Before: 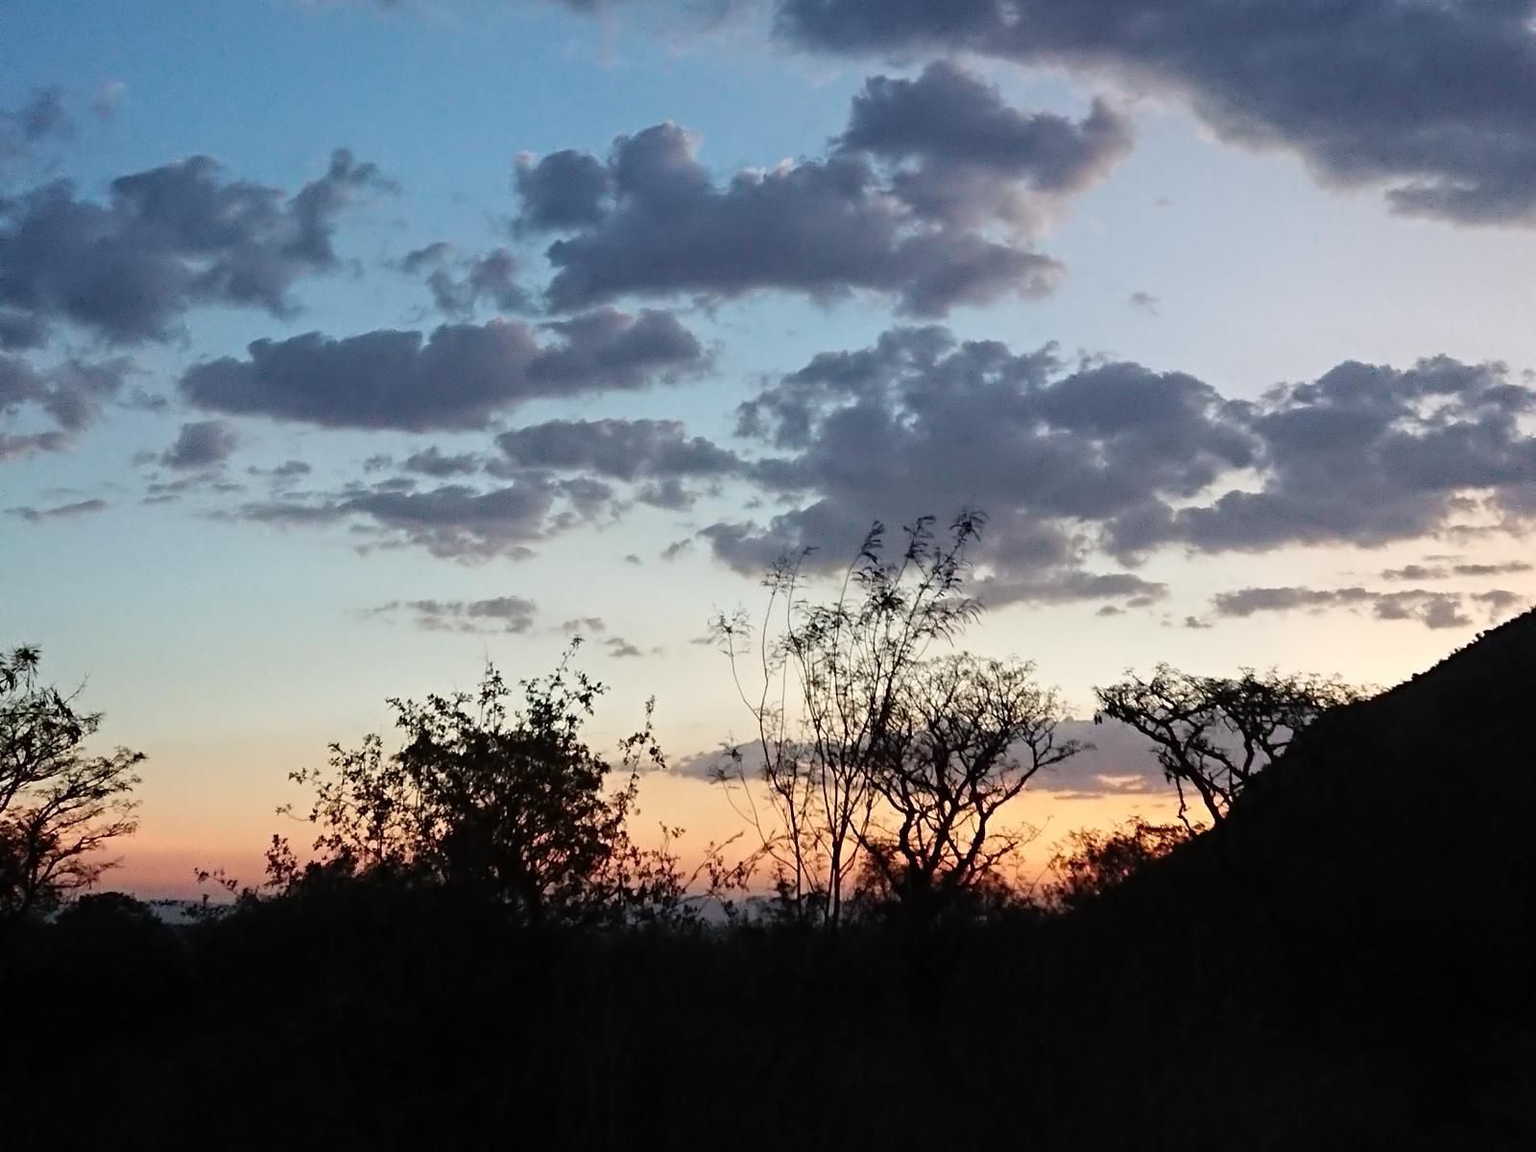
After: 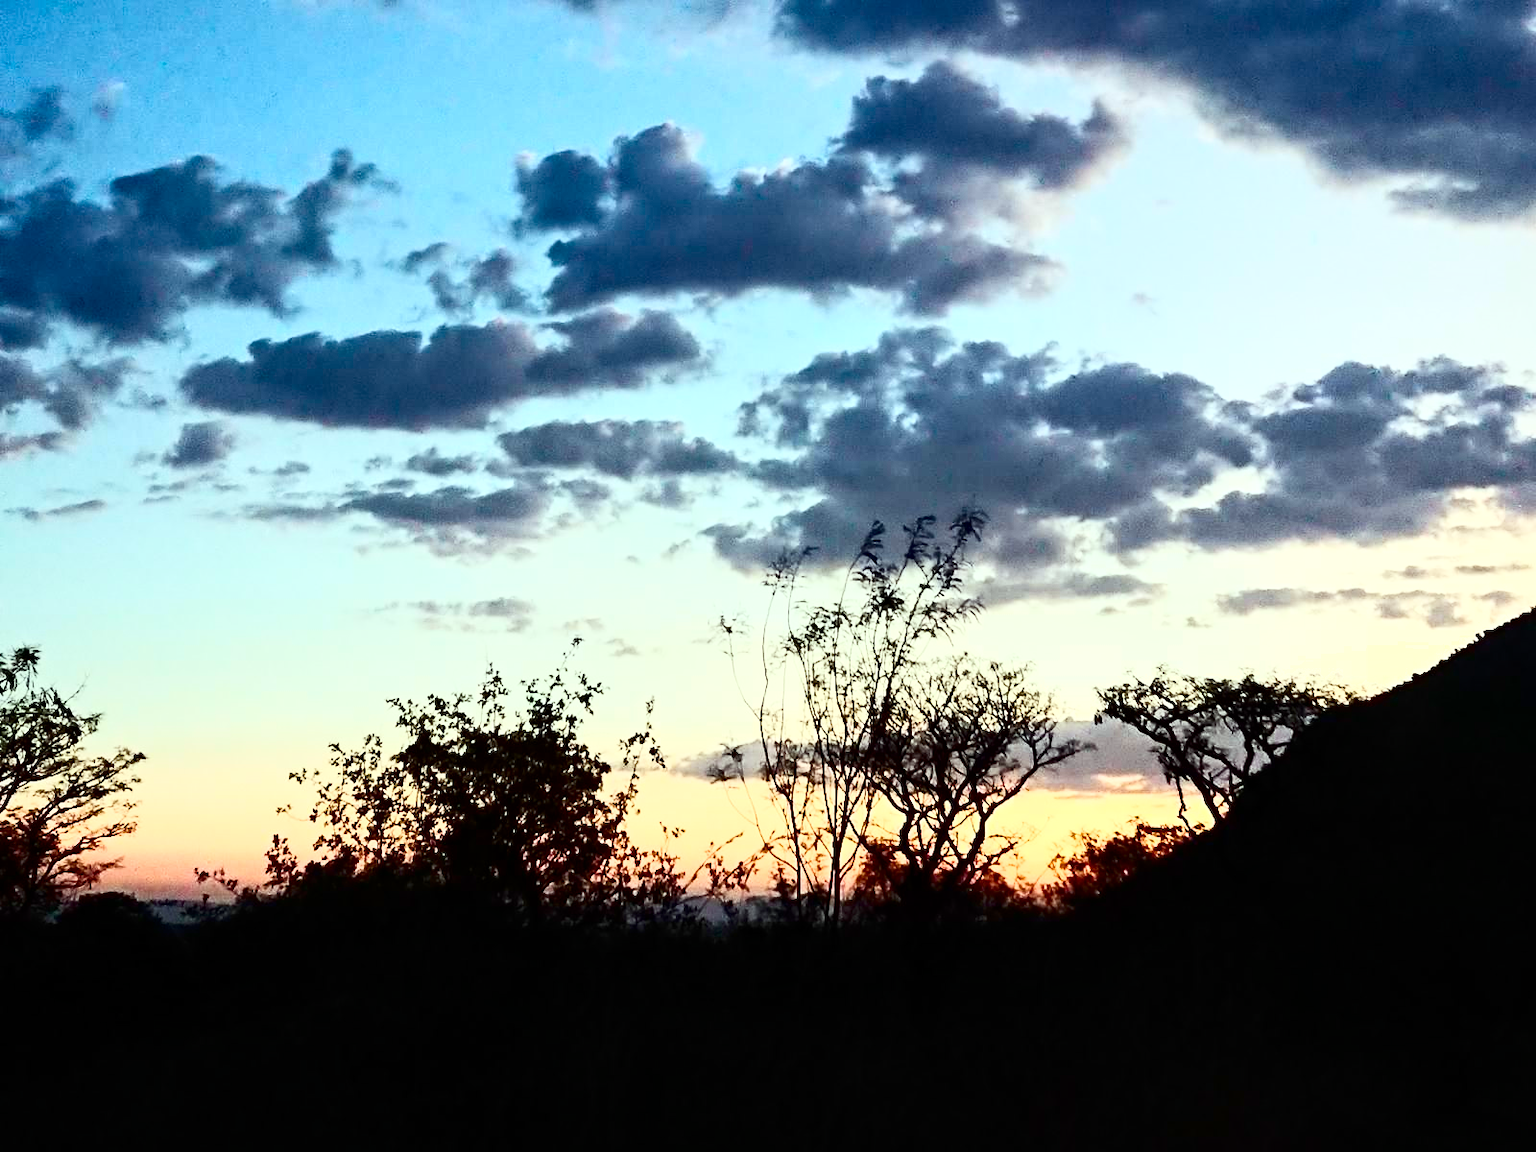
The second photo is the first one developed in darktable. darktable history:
local contrast: mode bilateral grid, contrast 25, coarseness 50, detail 123%, midtone range 0.2
shadows and highlights: shadows 0, highlights 40
exposure: exposure 0 EV, compensate highlight preservation false
contrast brightness saturation: contrast 0.4, brightness 0.05, saturation 0.25
color correction: highlights a* -8, highlights b* 3.1
color balance rgb: linear chroma grading › shadows 32%, linear chroma grading › global chroma -2%, linear chroma grading › mid-tones 4%, perceptual saturation grading › global saturation -2%, perceptual saturation grading › highlights -8%, perceptual saturation grading › mid-tones 8%, perceptual saturation grading › shadows 4%, perceptual brilliance grading › highlights 8%, perceptual brilliance grading › mid-tones 4%, perceptual brilliance grading › shadows 2%, global vibrance 16%, saturation formula JzAzBz (2021)
